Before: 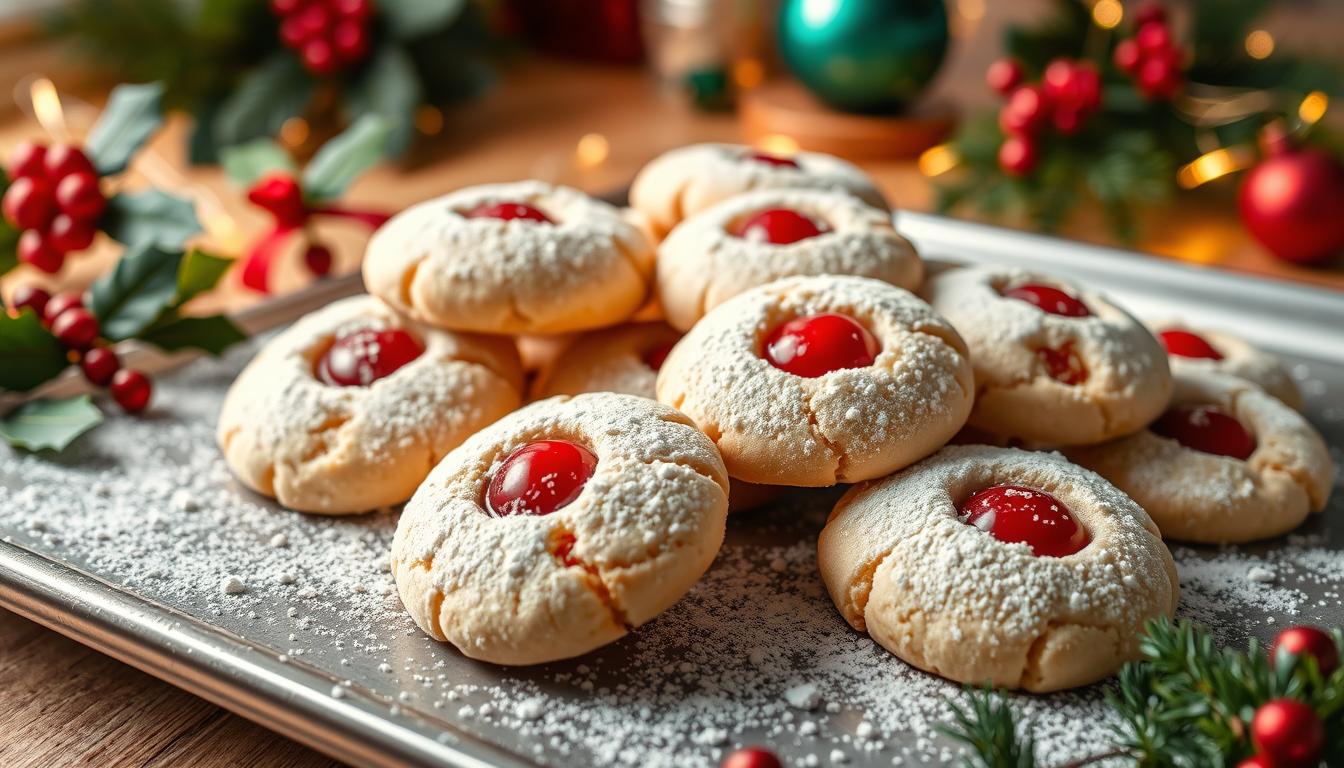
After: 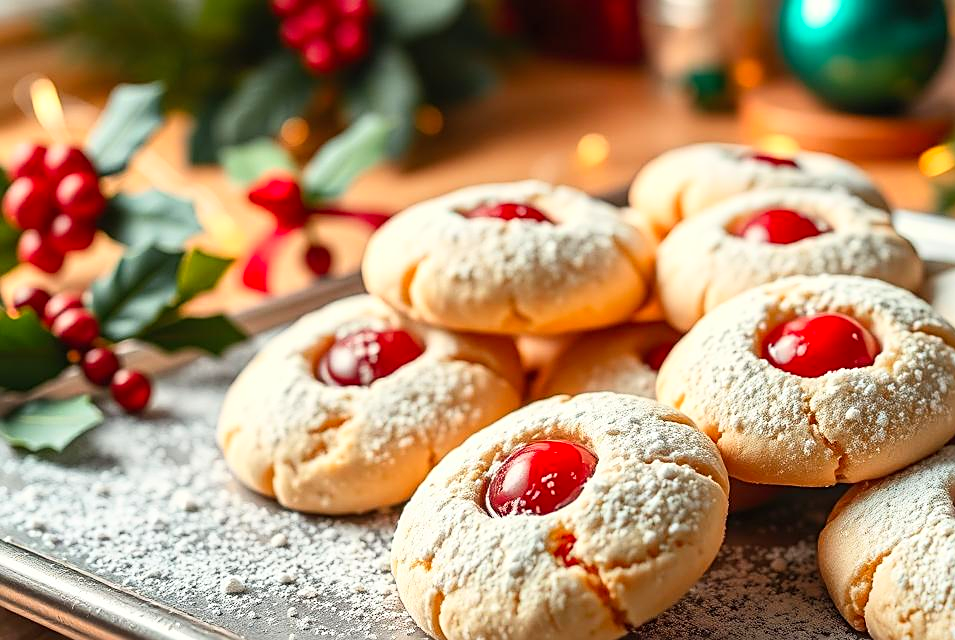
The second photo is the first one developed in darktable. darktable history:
contrast brightness saturation: contrast 0.2, brightness 0.16, saturation 0.22
sharpen: on, module defaults
crop: right 28.885%, bottom 16.626%
